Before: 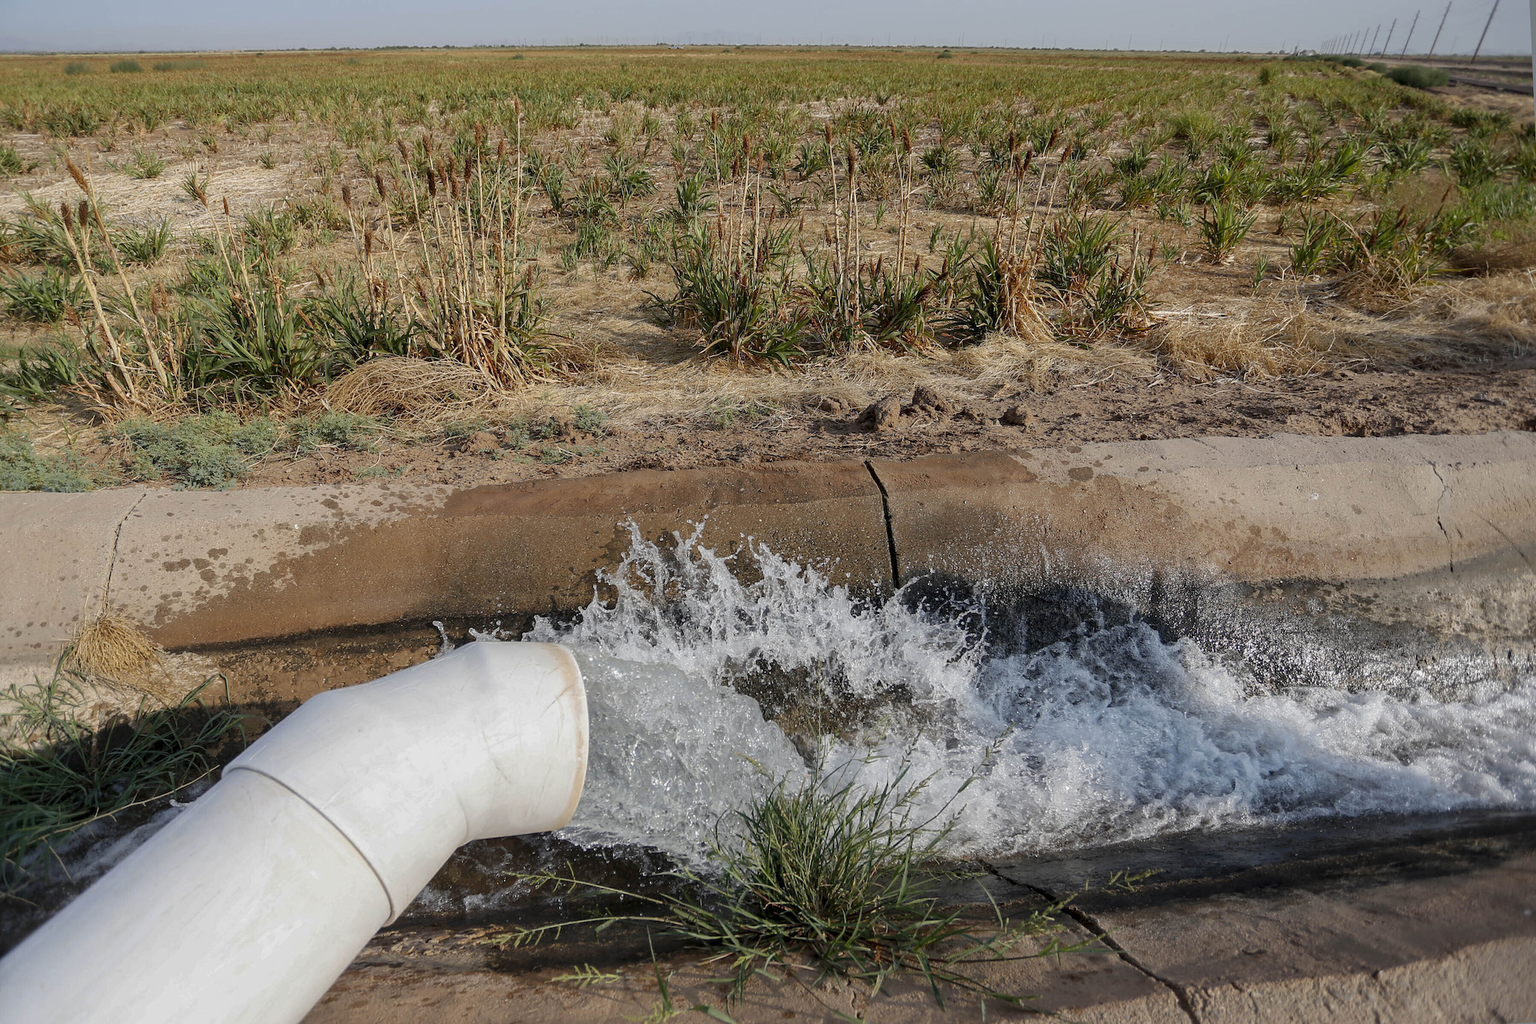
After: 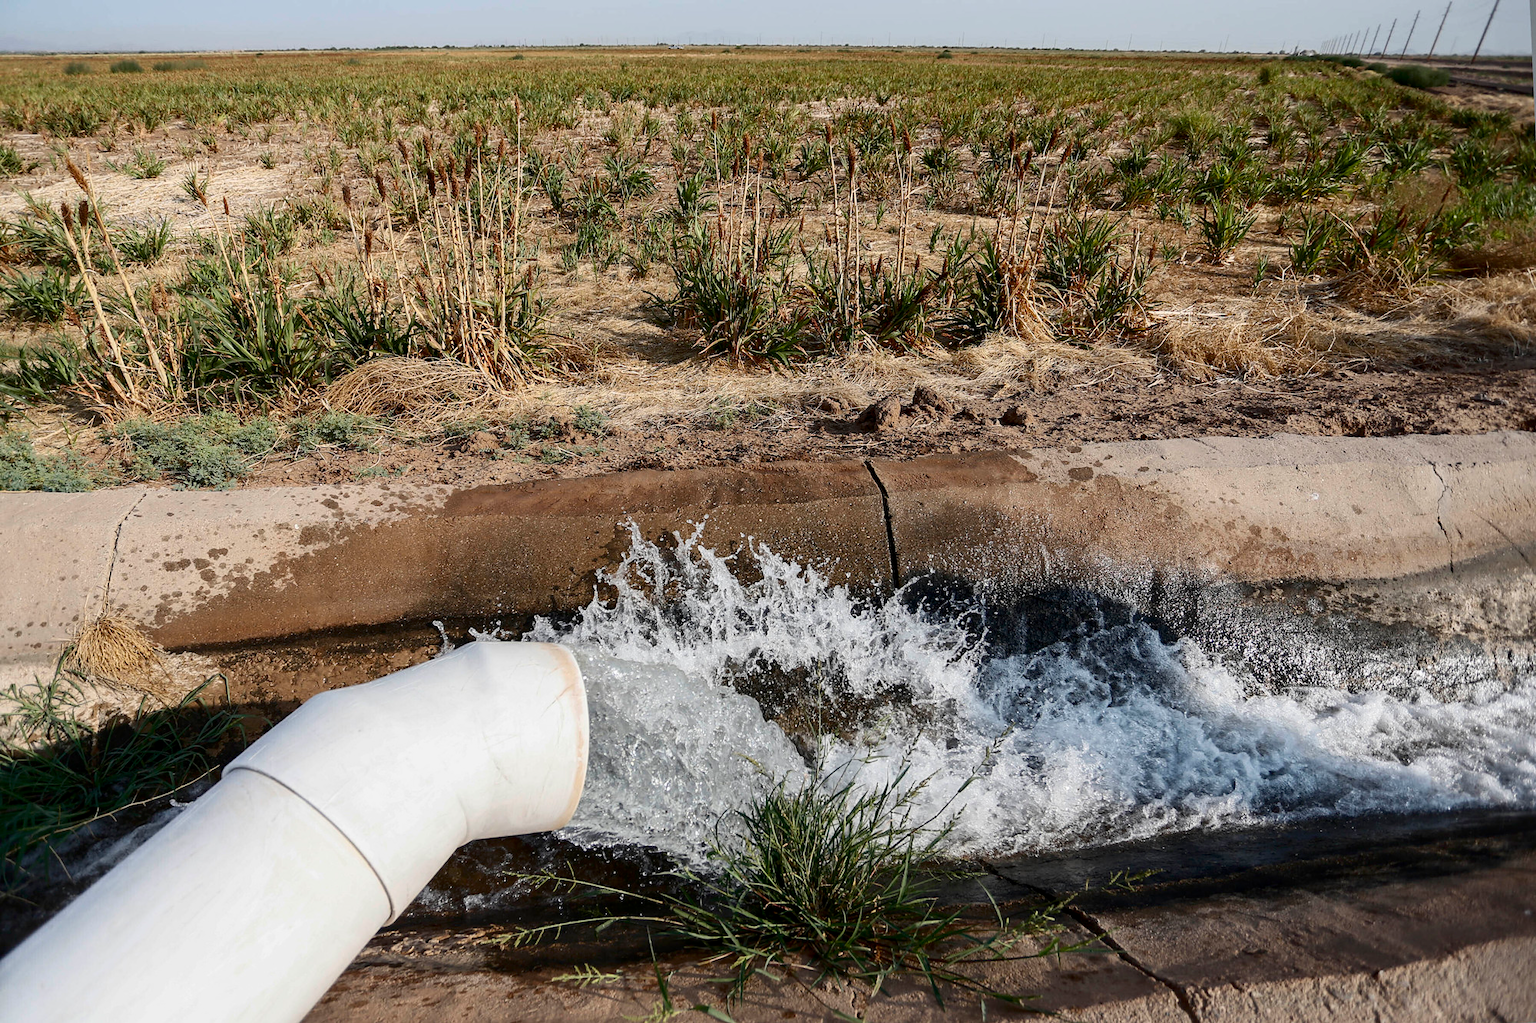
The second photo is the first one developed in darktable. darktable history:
contrast brightness saturation: contrast 0.285
